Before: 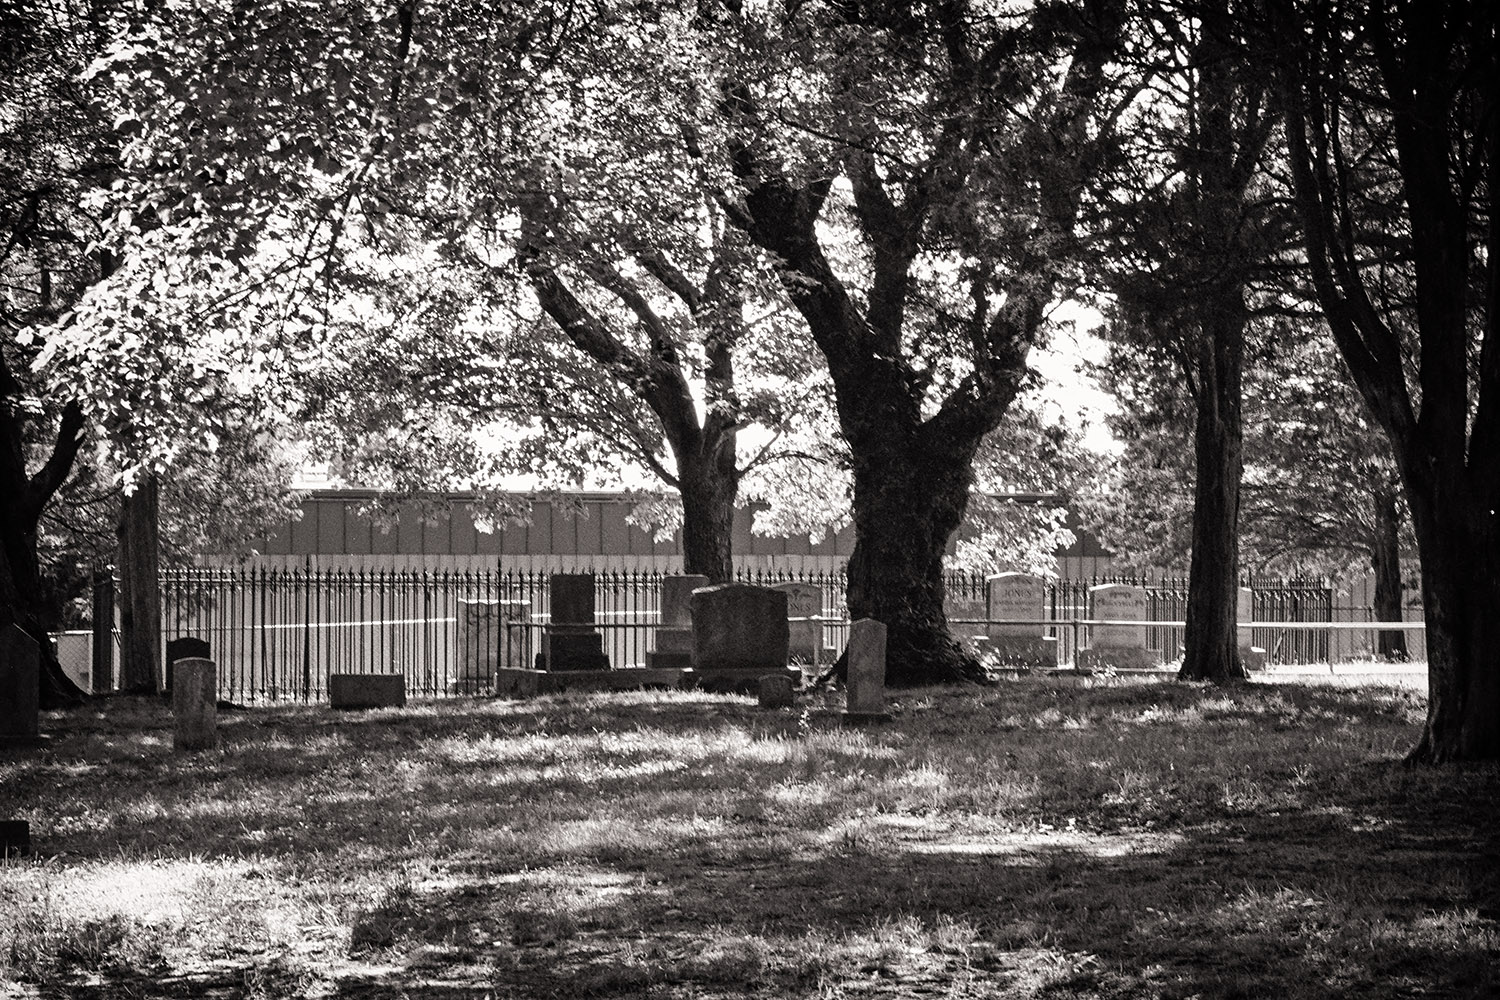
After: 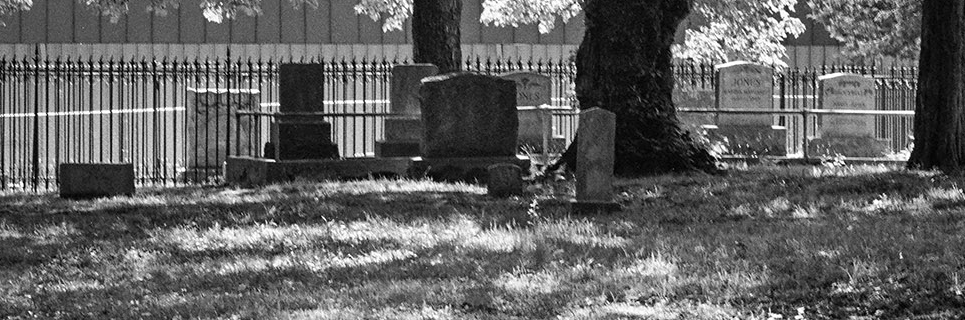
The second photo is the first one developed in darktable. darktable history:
contrast brightness saturation: saturation -1
crop: left 18.091%, top 51.13%, right 17.525%, bottom 16.85%
